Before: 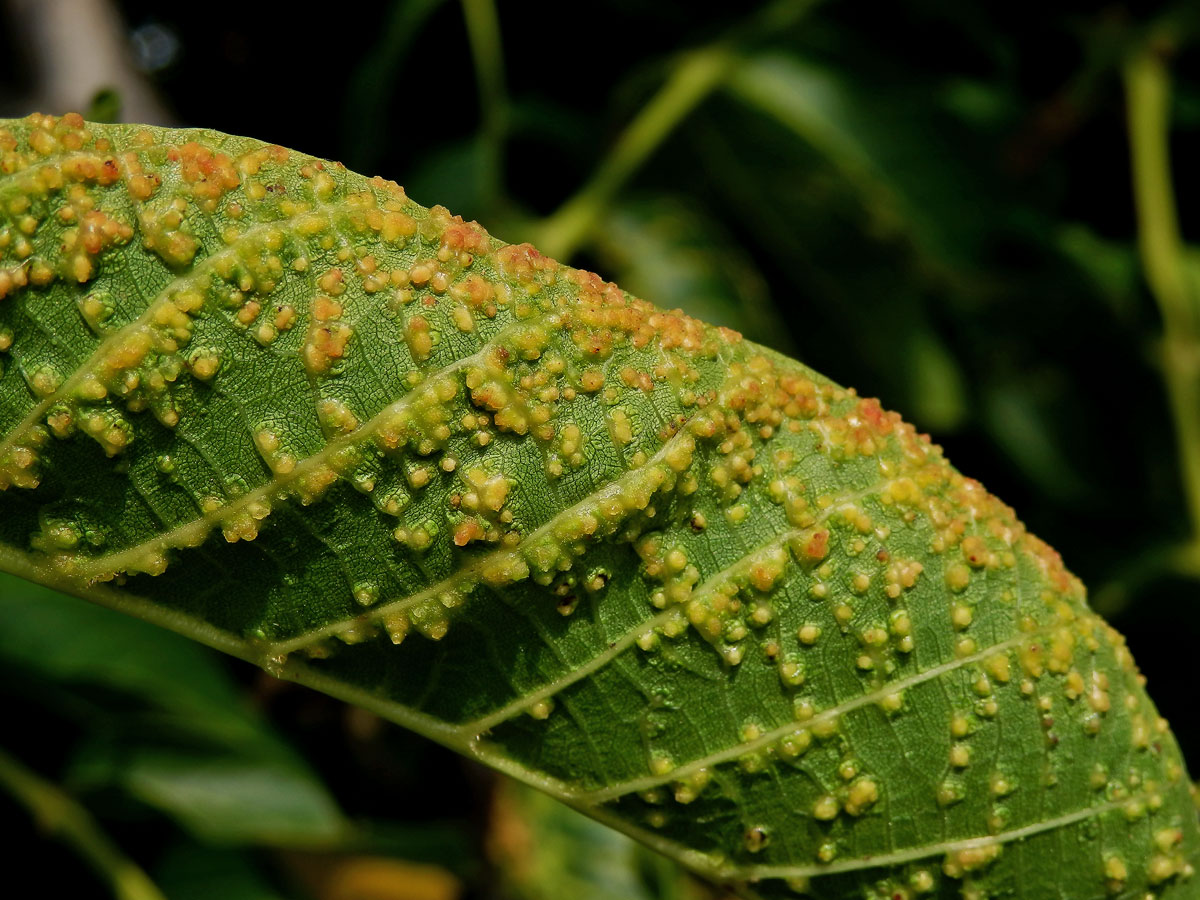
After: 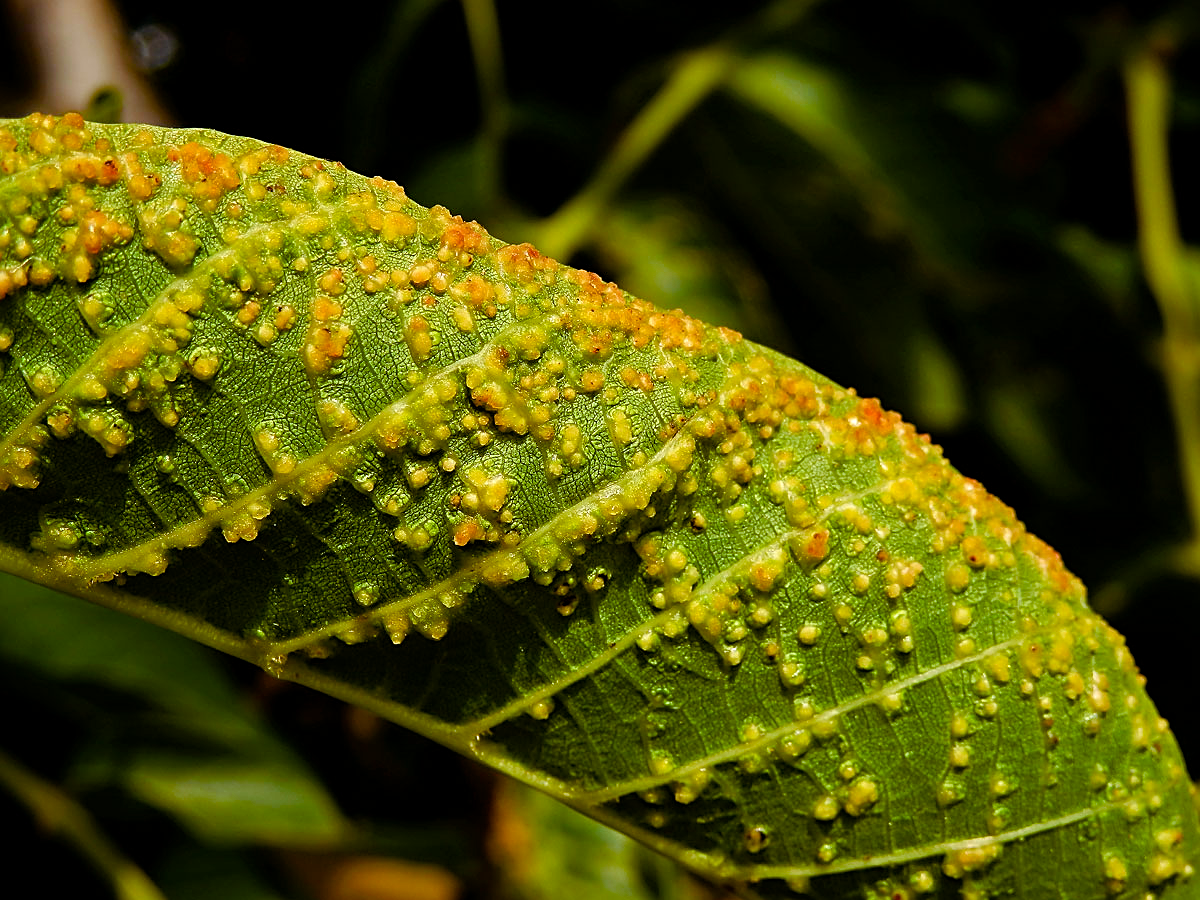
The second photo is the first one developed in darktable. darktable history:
color balance rgb: shadows lift › chroma 9.648%, shadows lift › hue 46.36°, perceptual saturation grading › global saturation 23.968%, perceptual saturation grading › highlights -24.033%, perceptual saturation grading › mid-tones 24.337%, perceptual saturation grading › shadows 40.496%, perceptual brilliance grading › global brilliance 2.721%, global vibrance 20%
sharpen: on, module defaults
tone equalizer: -8 EV -0.39 EV, -7 EV -0.406 EV, -6 EV -0.323 EV, -5 EV -0.244 EV, -3 EV 0.199 EV, -2 EV 0.318 EV, -1 EV 0.371 EV, +0 EV 0.421 EV
